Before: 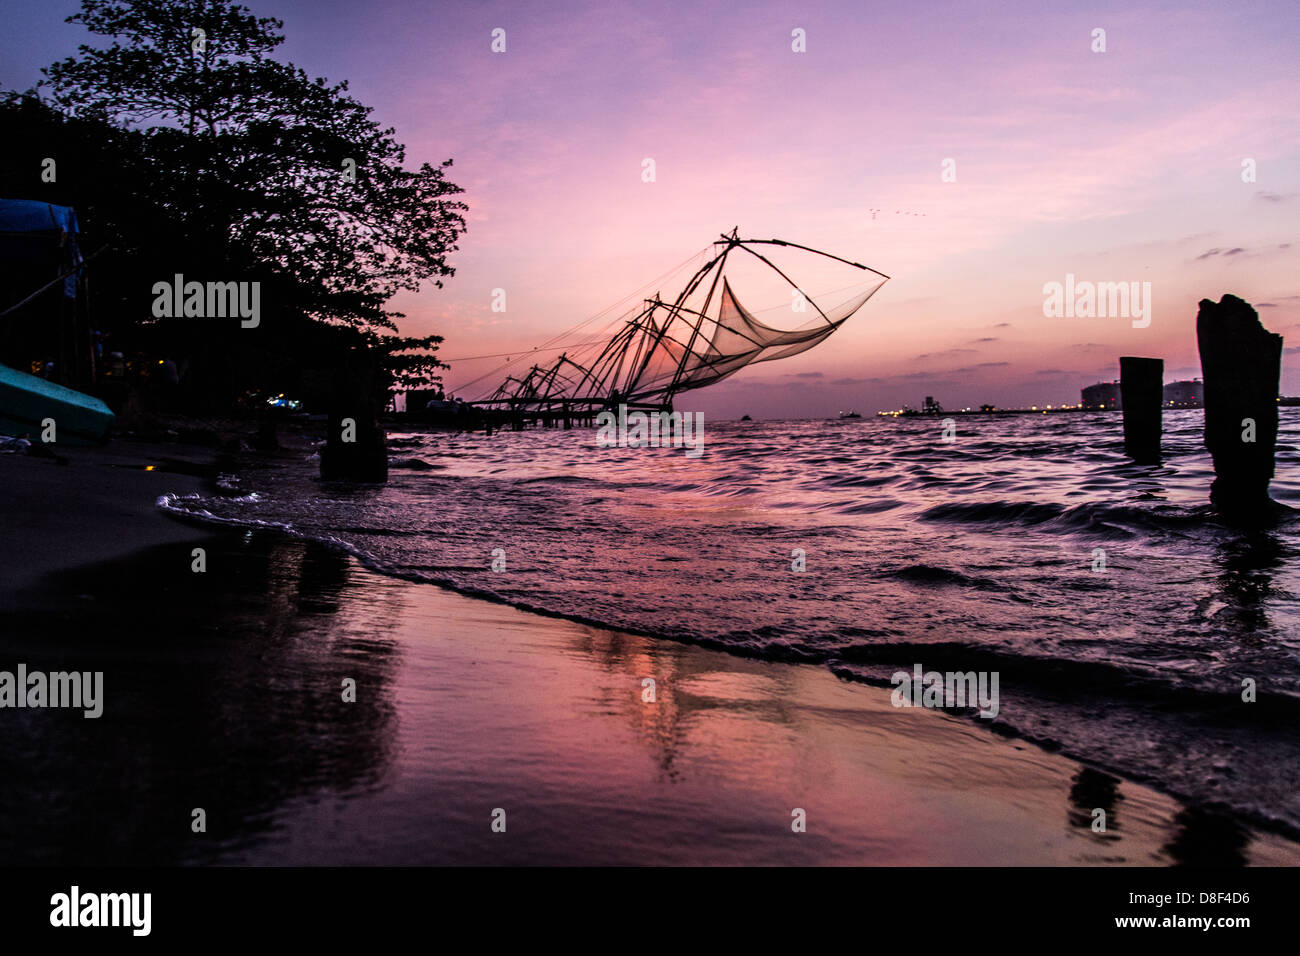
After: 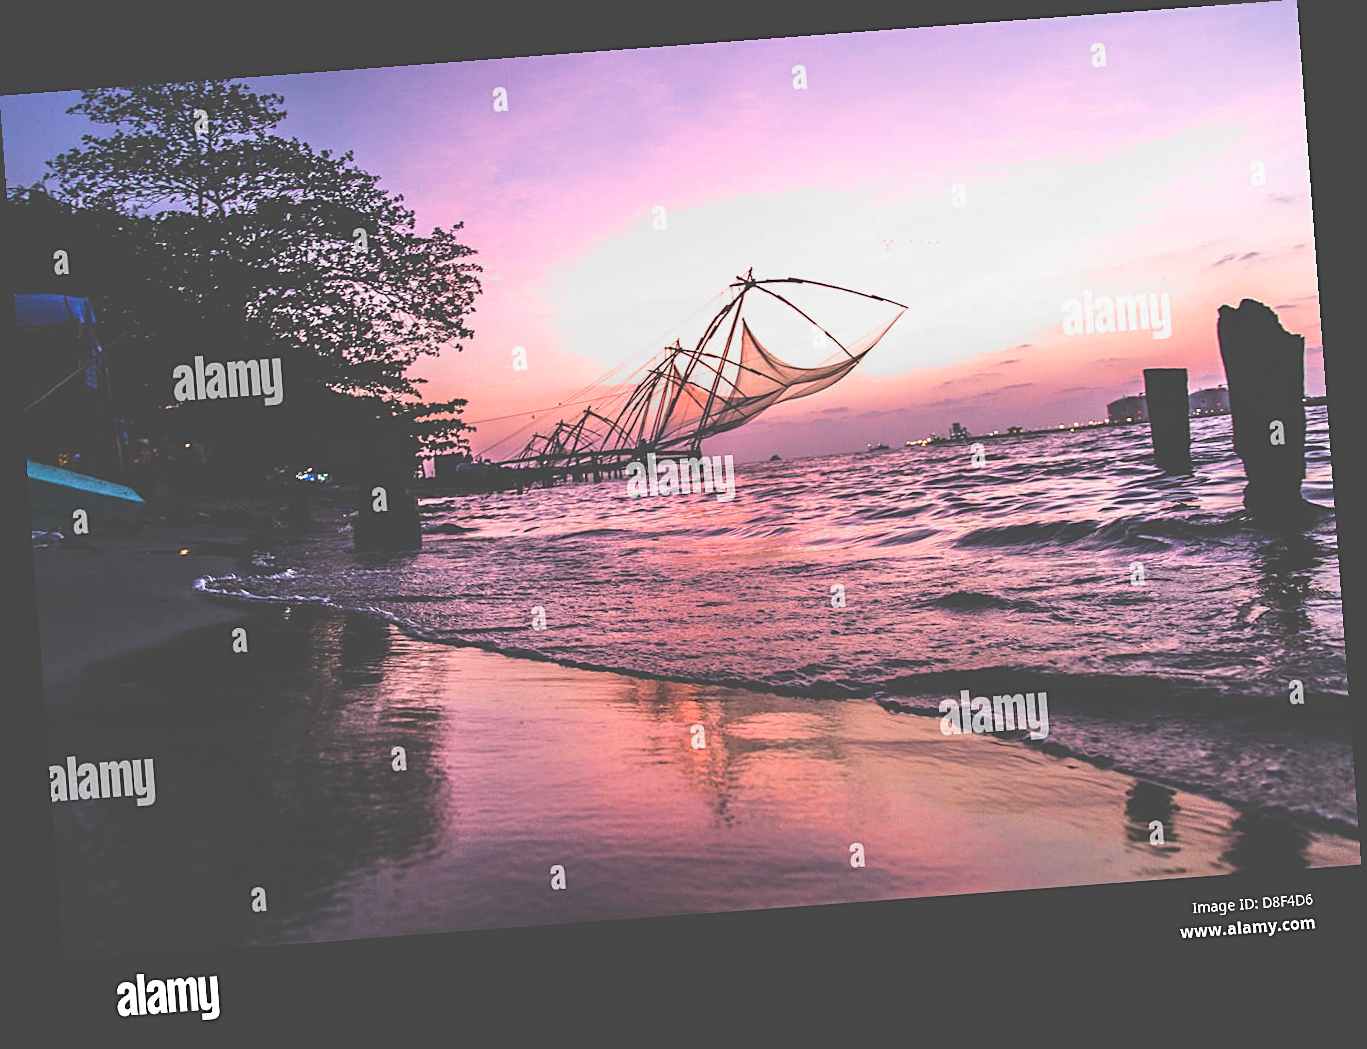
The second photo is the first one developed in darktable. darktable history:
filmic rgb: middle gray luminance 18.42%, black relative exposure -10.5 EV, white relative exposure 3.4 EV, threshold 6 EV, target black luminance 0%, hardness 6.03, latitude 99%, contrast 0.847, shadows ↔ highlights balance 0.505%, add noise in highlights 0, preserve chrominance max RGB, color science v3 (2019), use custom middle-gray values true, iterations of high-quality reconstruction 0, contrast in highlights soft, enable highlight reconstruction true
rotate and perspective: rotation -4.25°, automatic cropping off
exposure: black level correction -0.023, exposure 1.397 EV, compensate highlight preservation false
sharpen: on, module defaults
